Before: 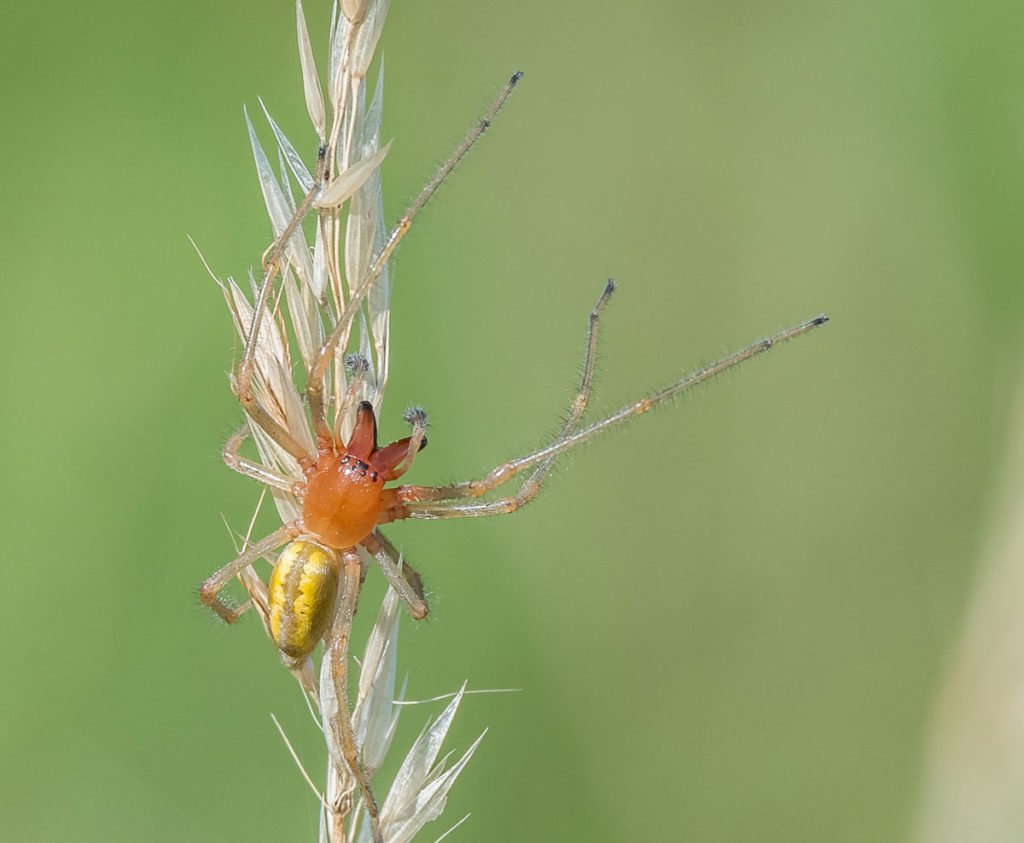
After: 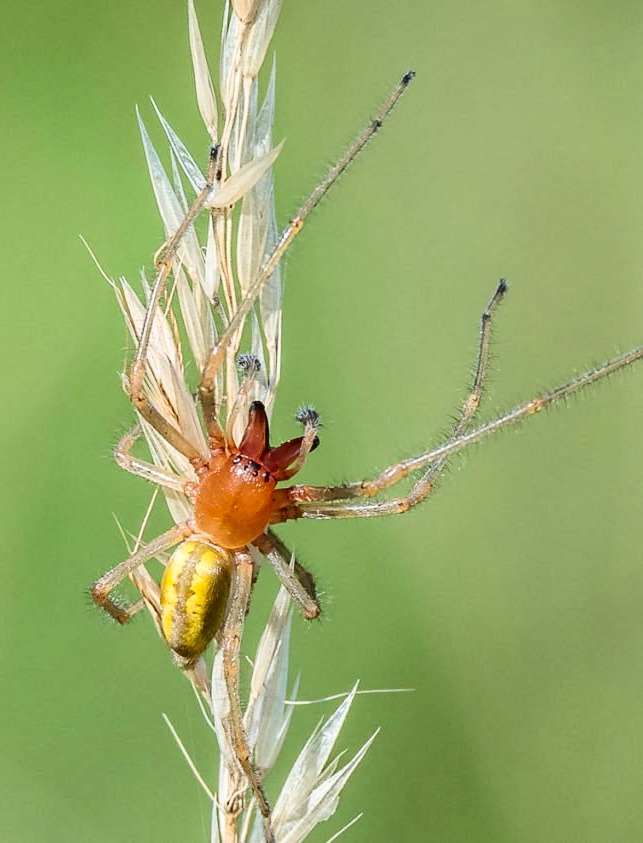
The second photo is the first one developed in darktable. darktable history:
contrast brightness saturation: contrast 0.32, brightness -0.08, saturation 0.17
rgb levels: preserve colors max RGB
crop: left 10.644%, right 26.528%
